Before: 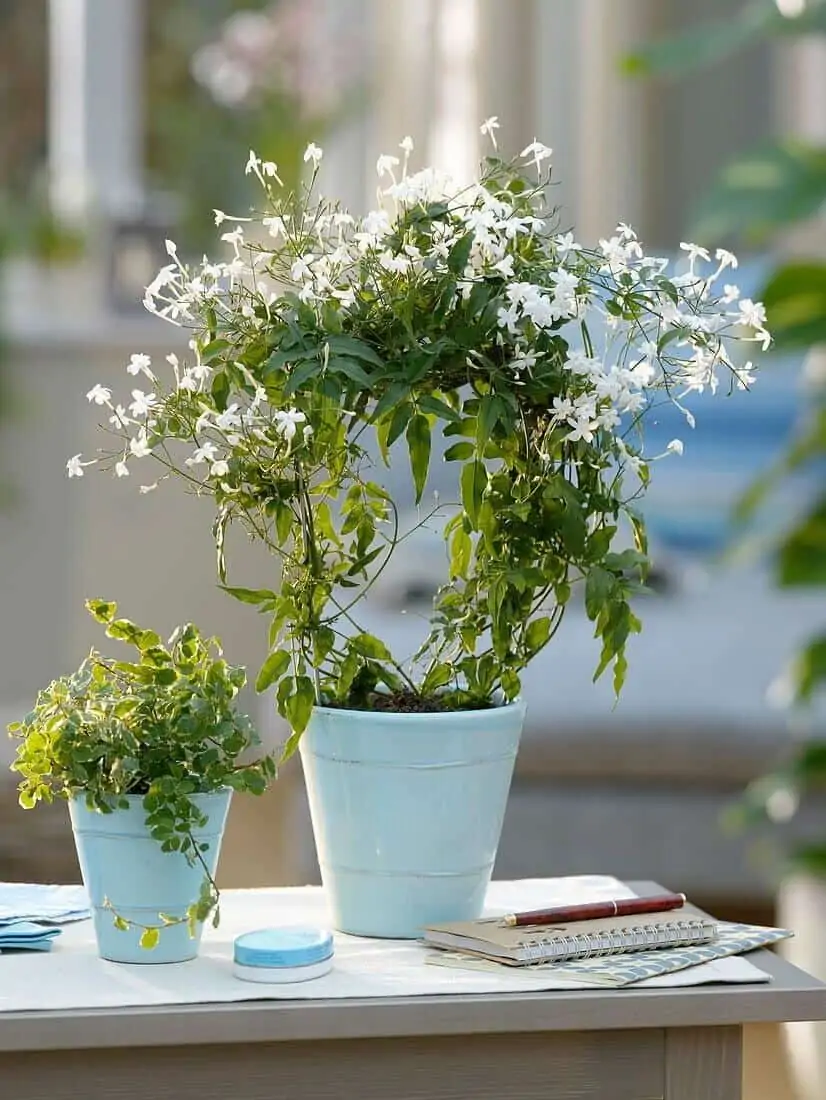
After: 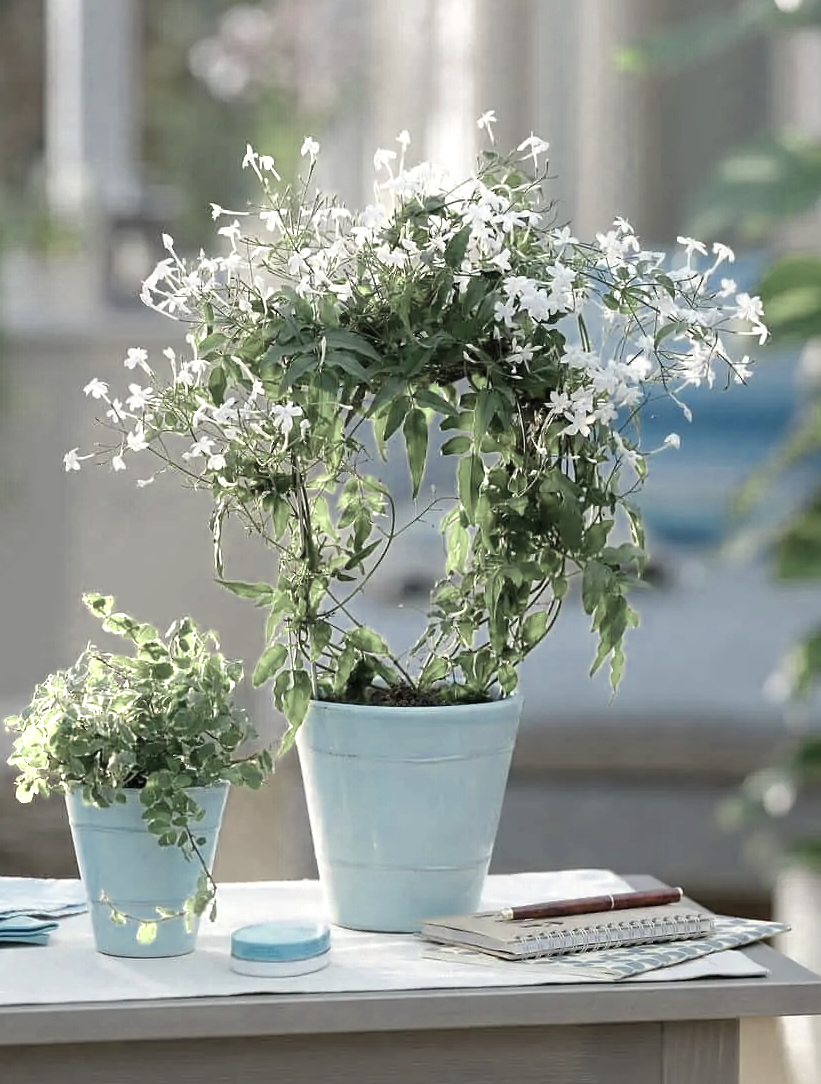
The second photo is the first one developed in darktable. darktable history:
color zones: curves: ch0 [(0.25, 0.667) (0.758, 0.368)]; ch1 [(0.215, 0.245) (0.761, 0.373)]; ch2 [(0.247, 0.554) (0.761, 0.436)]
crop: left 0.421%, top 0.633%, right 0.182%, bottom 0.775%
